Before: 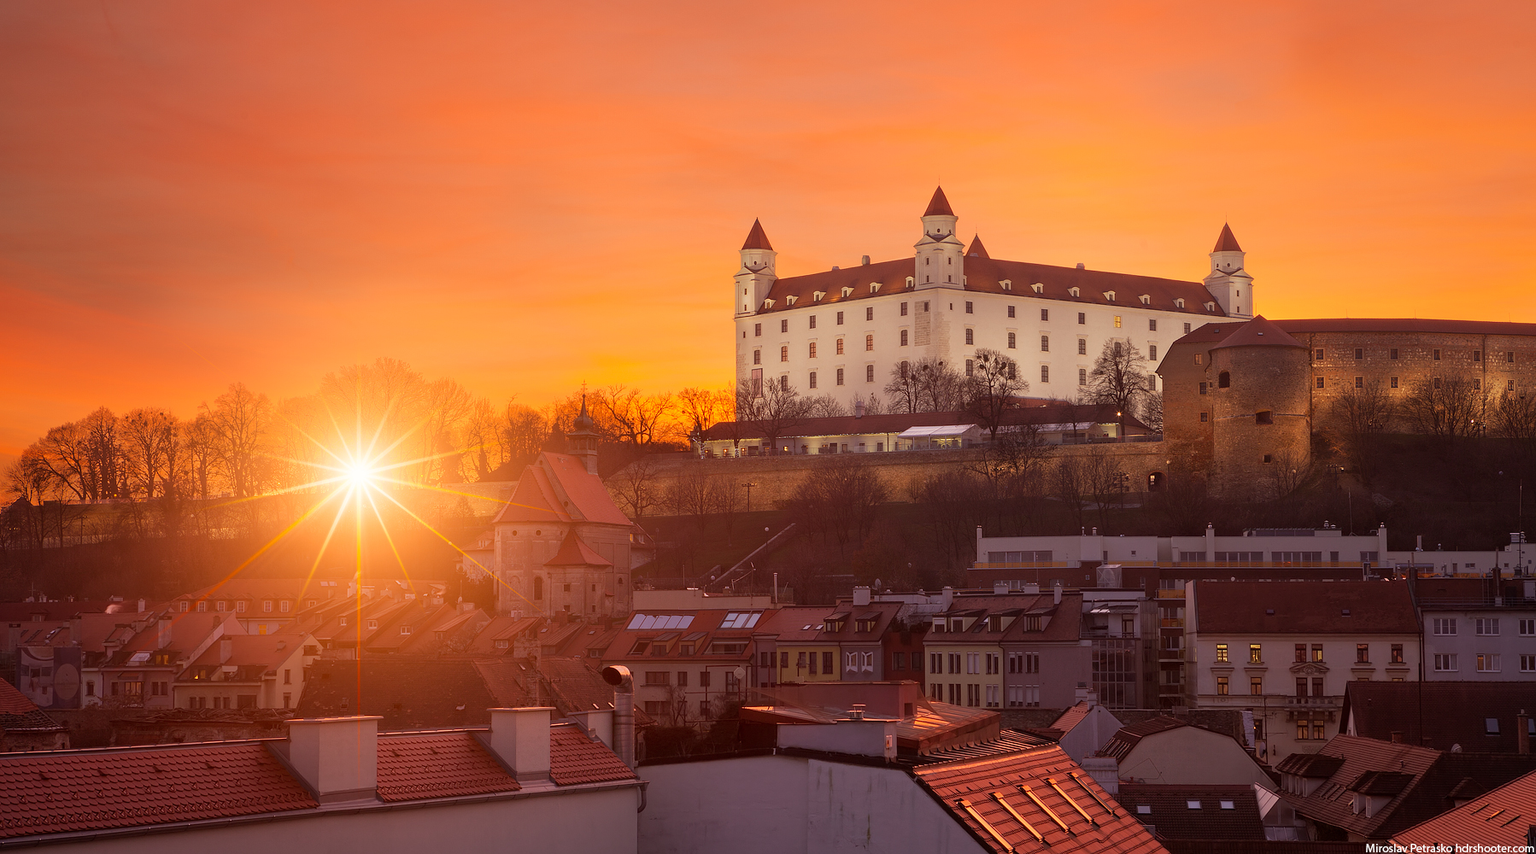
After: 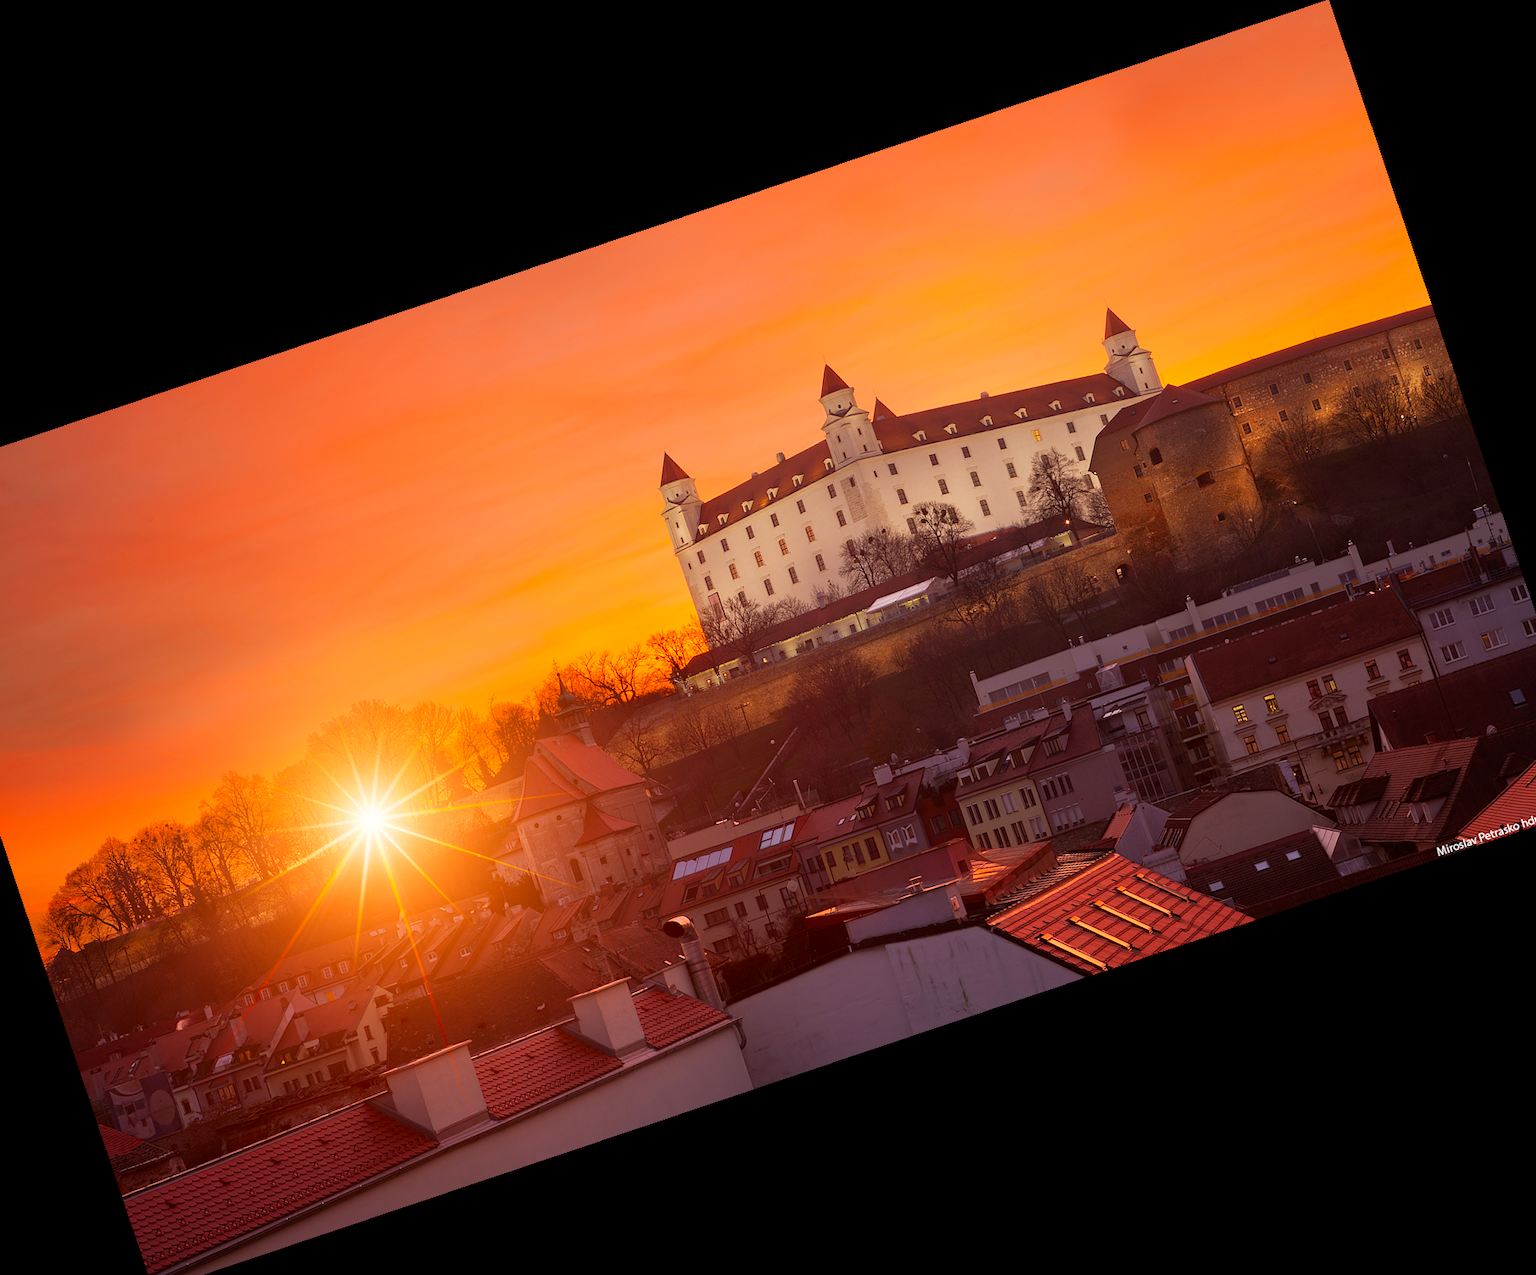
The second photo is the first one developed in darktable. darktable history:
crop and rotate: angle 18.62°, left 6.828%, right 3.652%, bottom 1.121%
contrast brightness saturation: contrast 0.077, saturation 0.2
